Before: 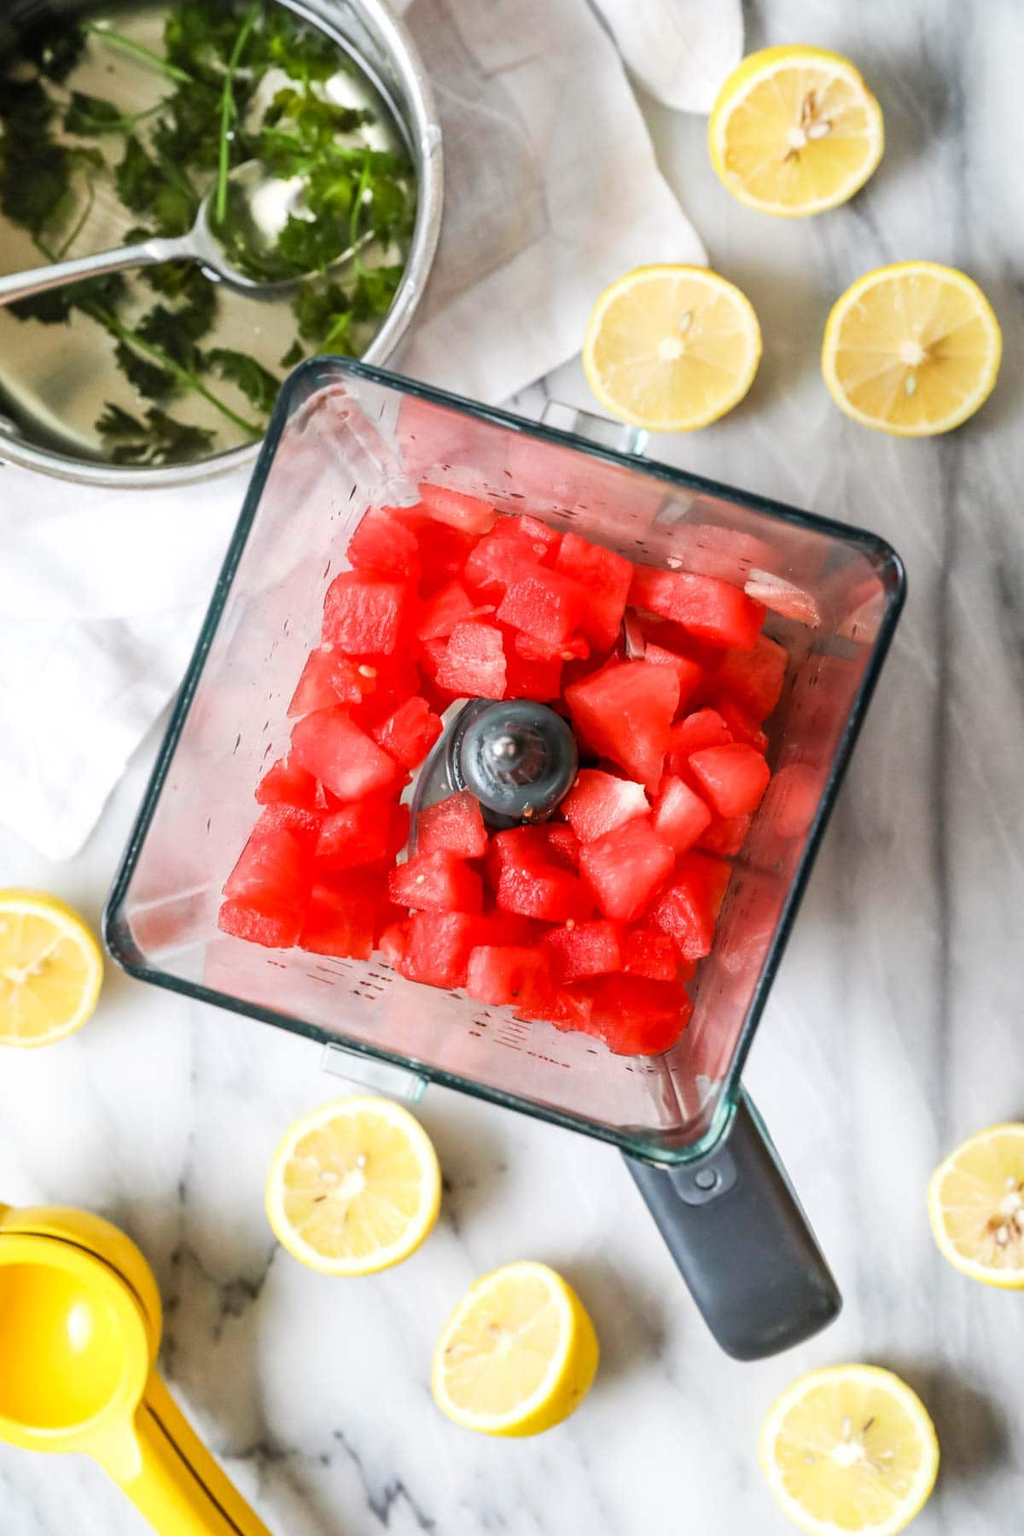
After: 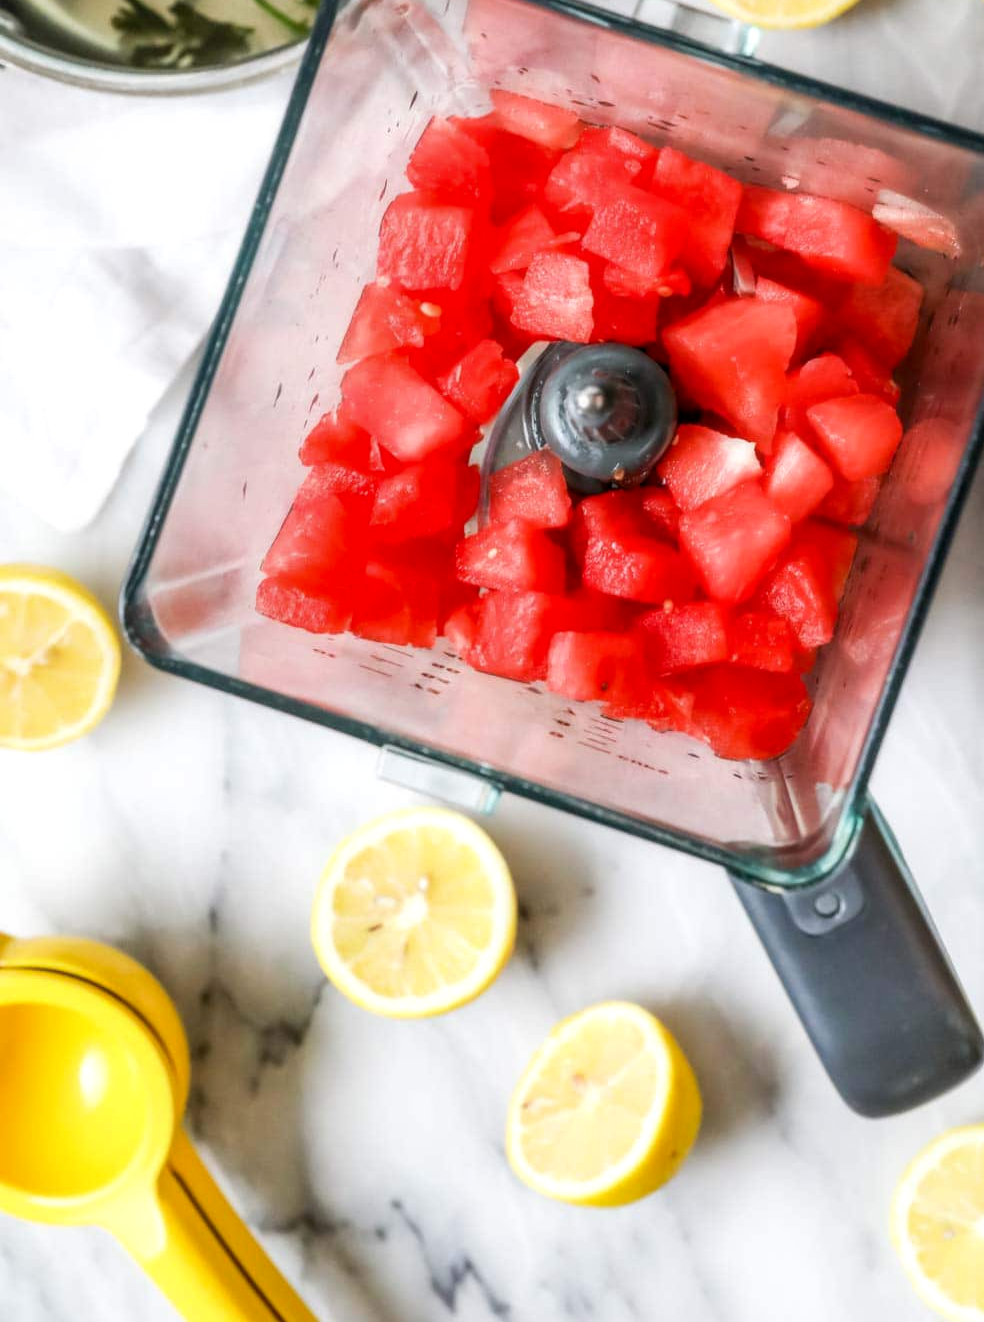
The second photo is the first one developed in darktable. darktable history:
crop: top 26.531%, right 17.959%
local contrast: on, module defaults
contrast equalizer: octaves 7, y [[0.502, 0.505, 0.512, 0.529, 0.564, 0.588], [0.5 ×6], [0.502, 0.505, 0.512, 0.529, 0.564, 0.588], [0, 0.001, 0.001, 0.004, 0.008, 0.011], [0, 0.001, 0.001, 0.004, 0.008, 0.011]], mix -1
